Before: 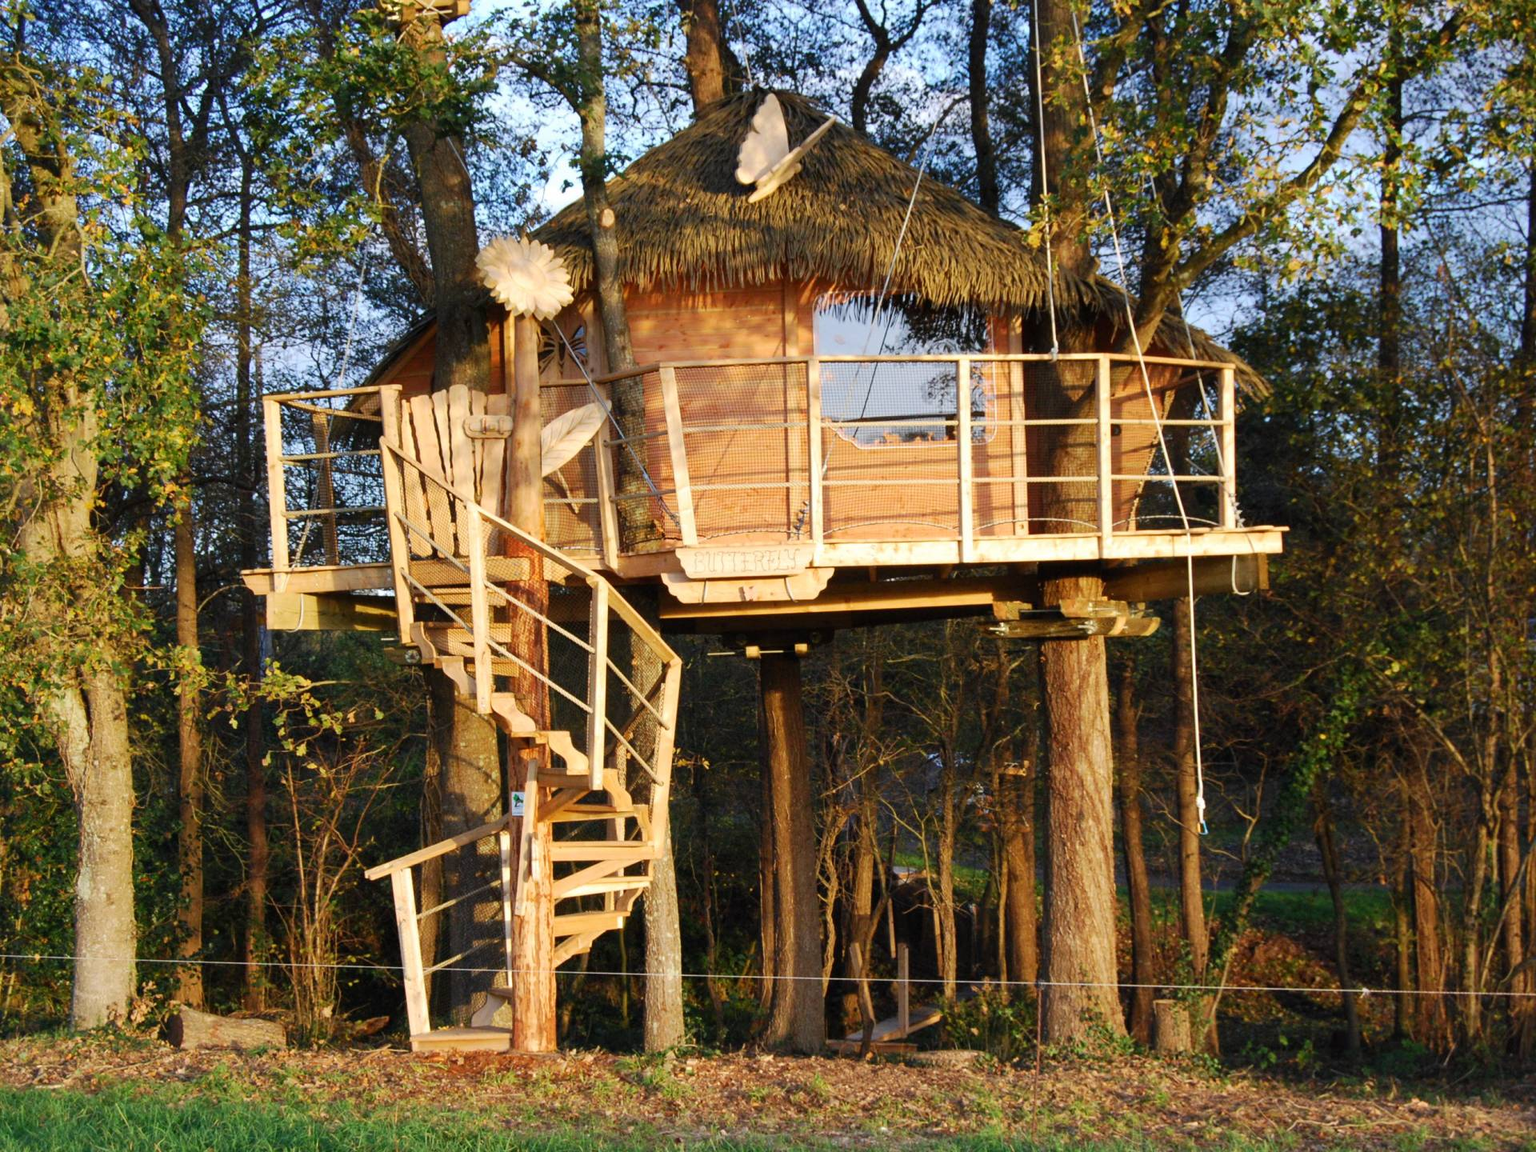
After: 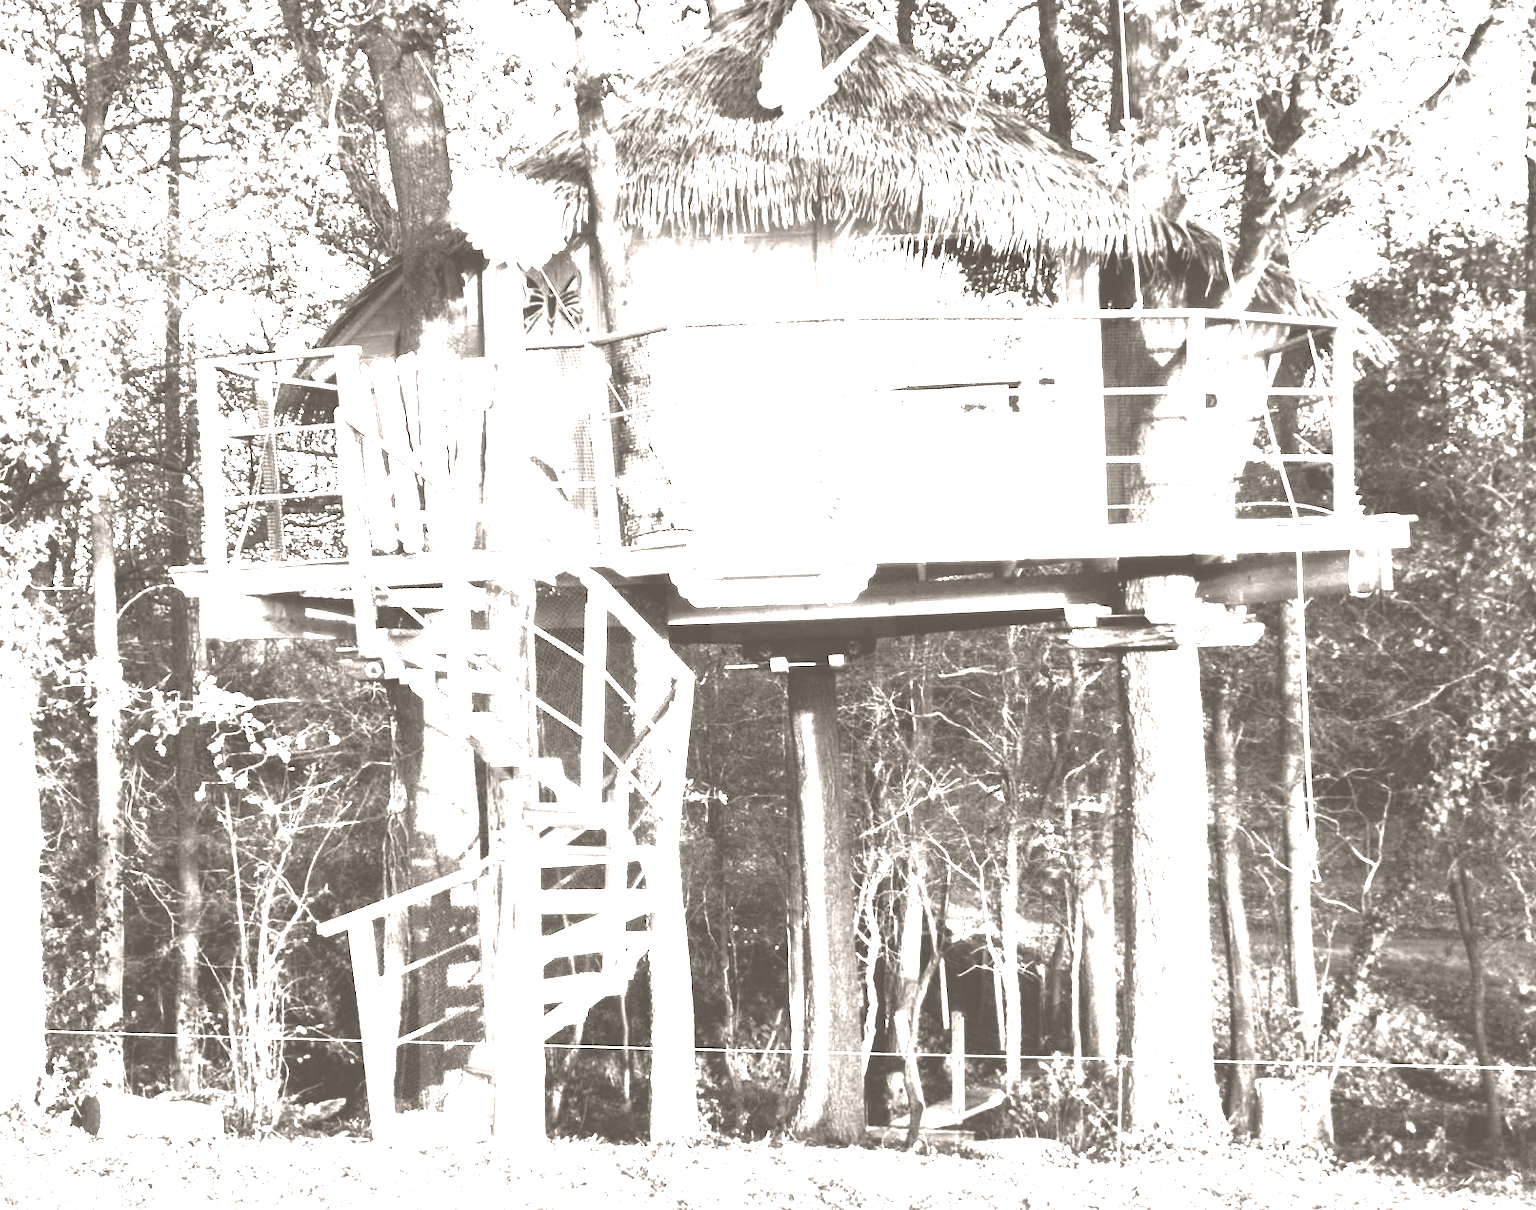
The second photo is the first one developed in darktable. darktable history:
crop: left 6.446%, top 8.188%, right 9.538%, bottom 3.548%
base curve: curves: ch0 [(0, 0) (0.007, 0.004) (0.027, 0.03) (0.046, 0.07) (0.207, 0.54) (0.442, 0.872) (0.673, 0.972) (1, 1)], preserve colors none
shadows and highlights: shadows 32, highlights -32, soften with gaussian
colorize: hue 34.49°, saturation 35.33%, source mix 100%, lightness 55%, version 1
white balance: emerald 1
contrast brightness saturation: contrast 0.43, brightness 0.56, saturation -0.19
